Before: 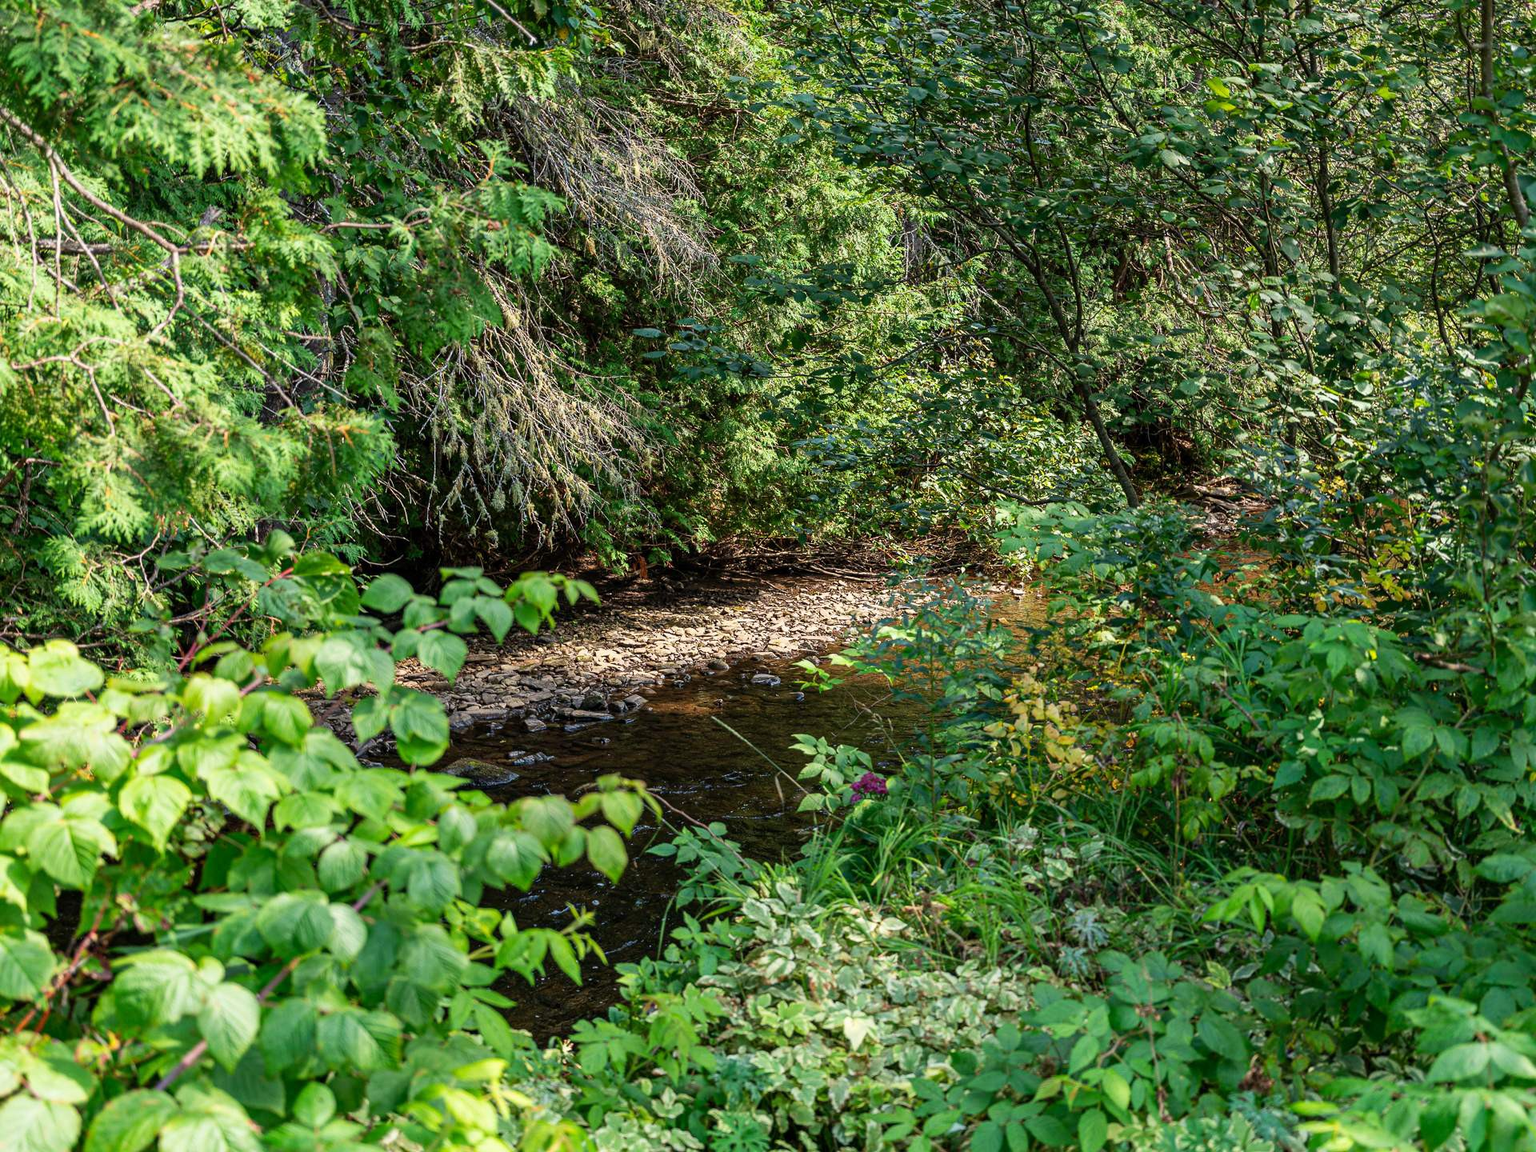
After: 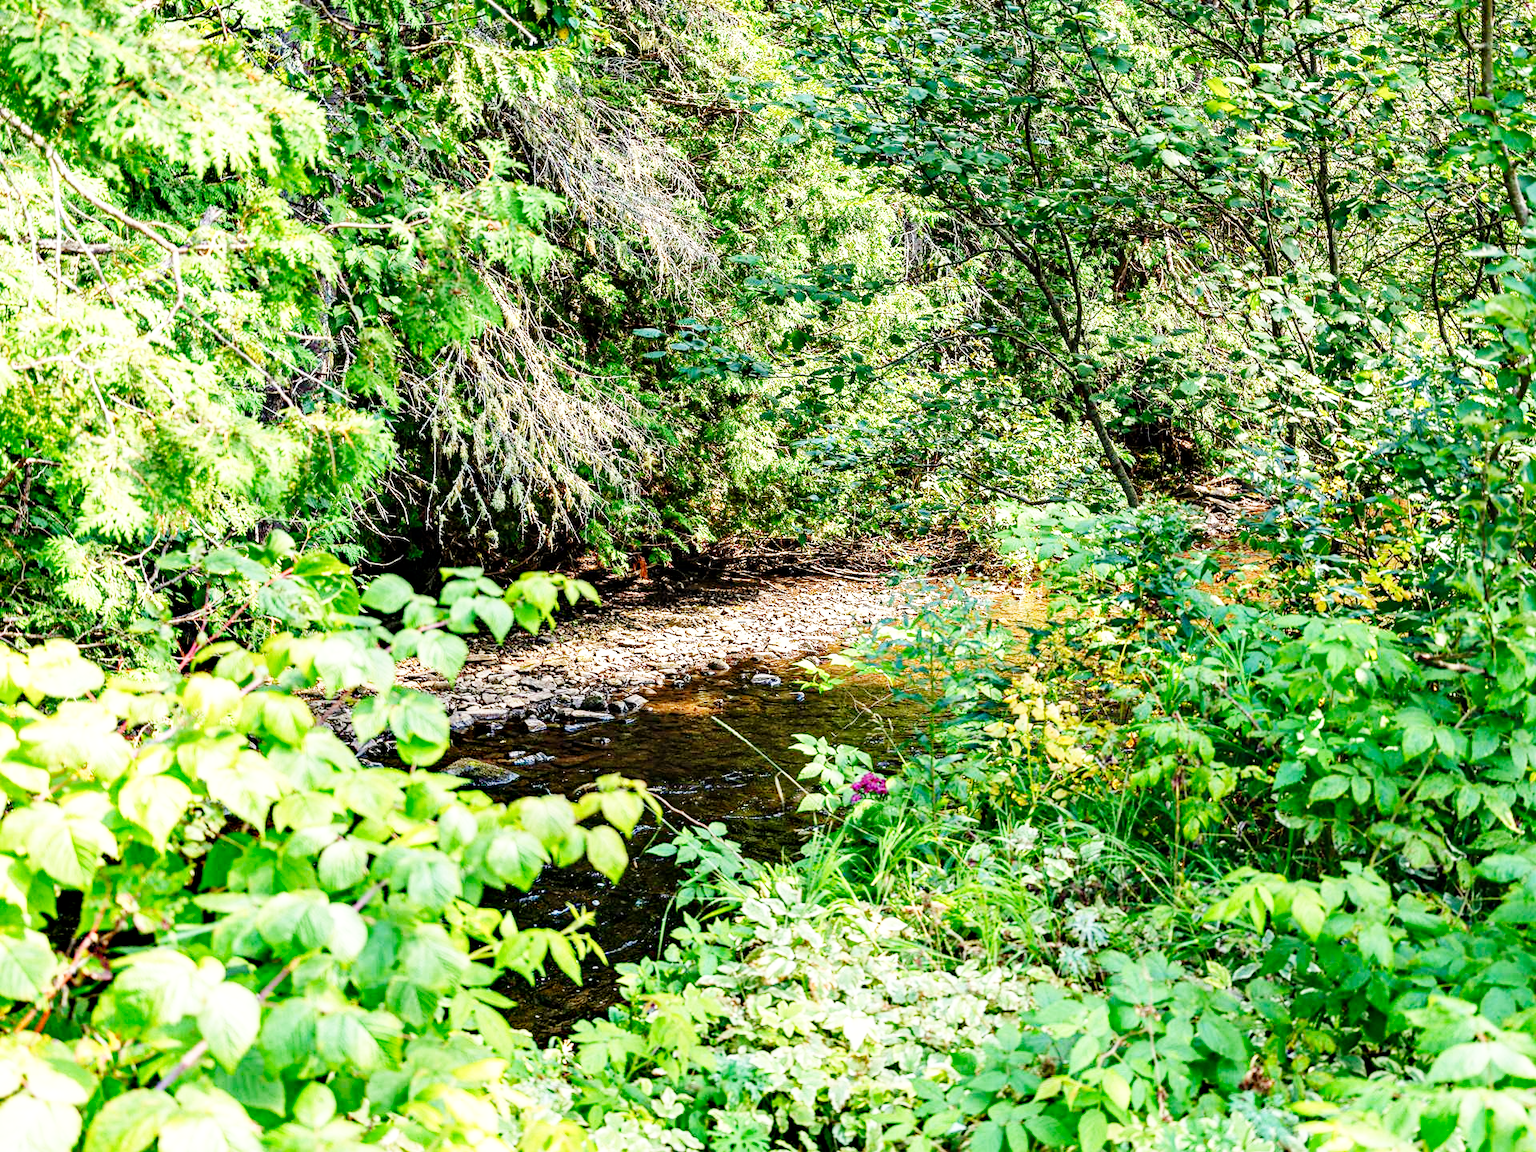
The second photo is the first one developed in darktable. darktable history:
base curve: curves: ch0 [(0, 0.003) (0.001, 0.002) (0.006, 0.004) (0.02, 0.022) (0.048, 0.086) (0.094, 0.234) (0.162, 0.431) (0.258, 0.629) (0.385, 0.8) (0.548, 0.918) (0.751, 0.988) (1, 1)], fusion 1, preserve colors none
